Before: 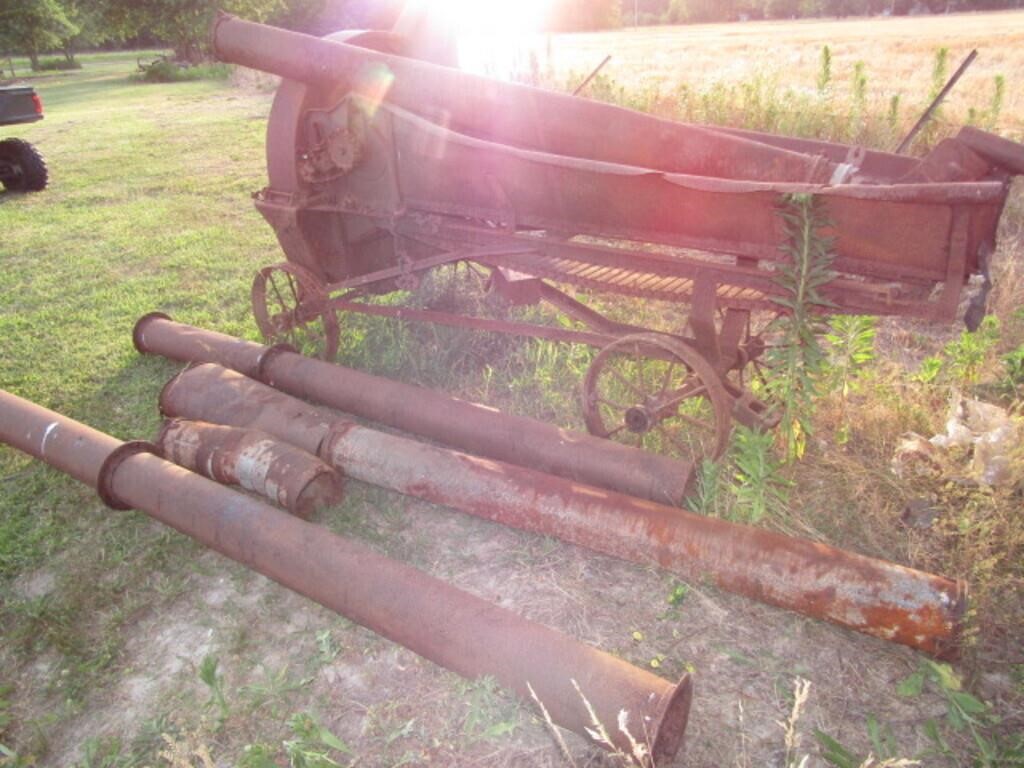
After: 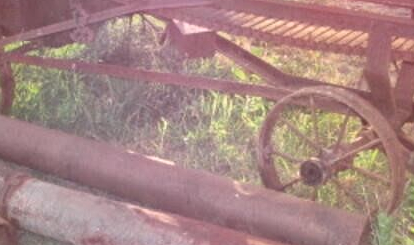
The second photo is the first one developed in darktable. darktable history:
local contrast: mode bilateral grid, contrast 20, coarseness 50, detail 148%, midtone range 0.2
crop: left 31.751%, top 32.172%, right 27.8%, bottom 35.83%
